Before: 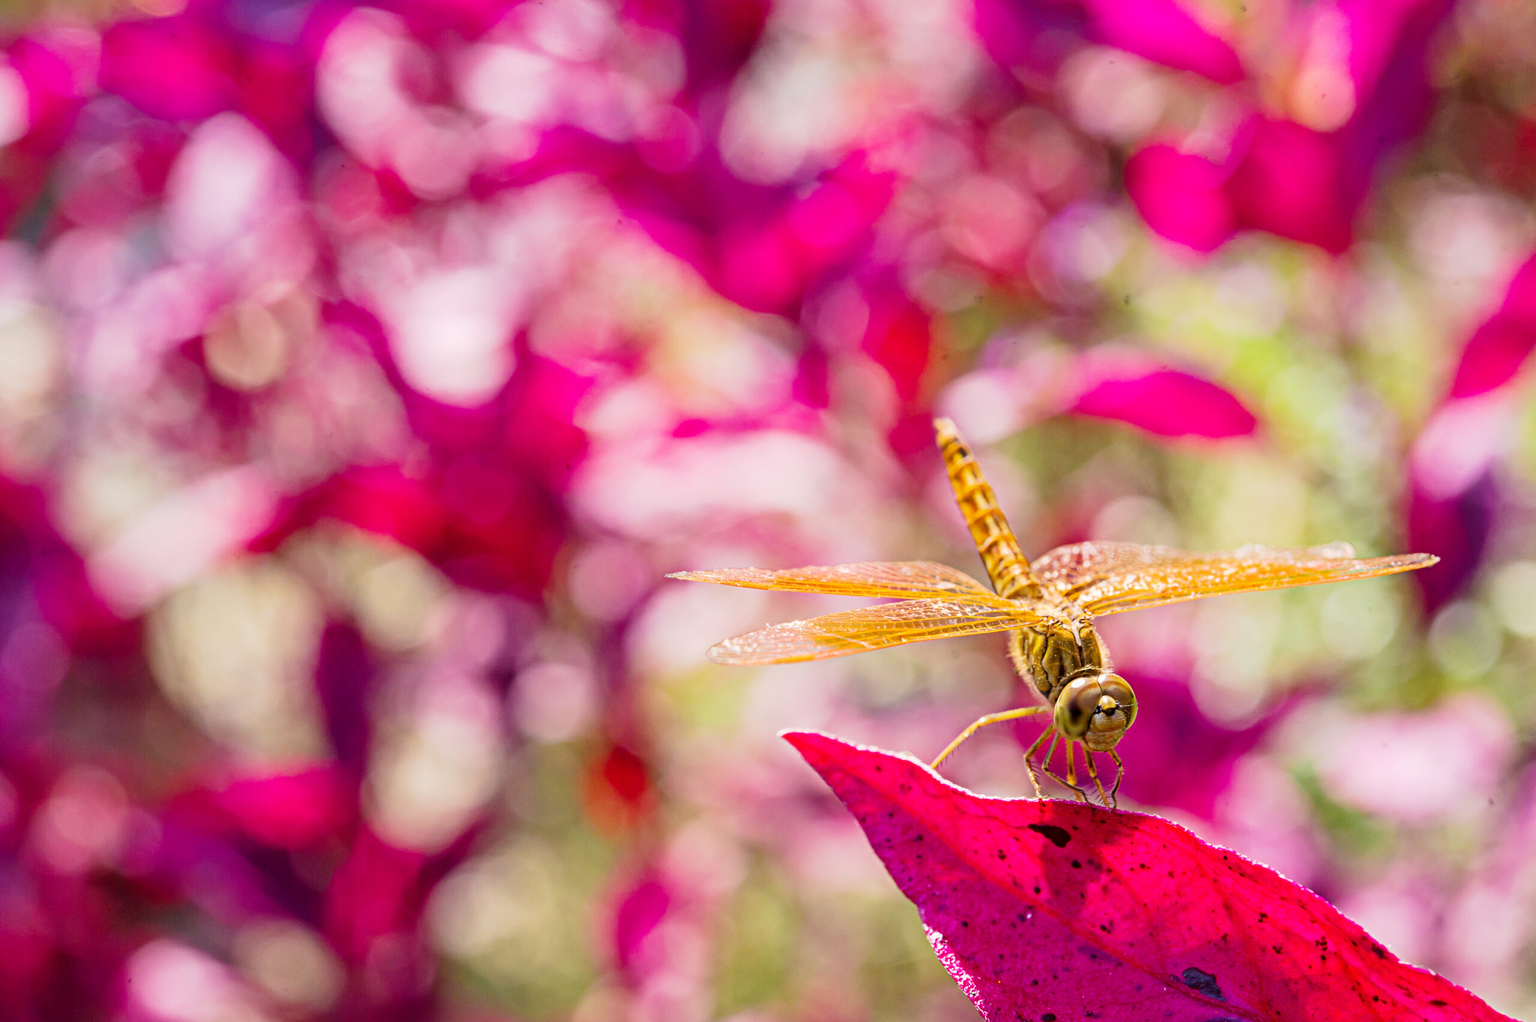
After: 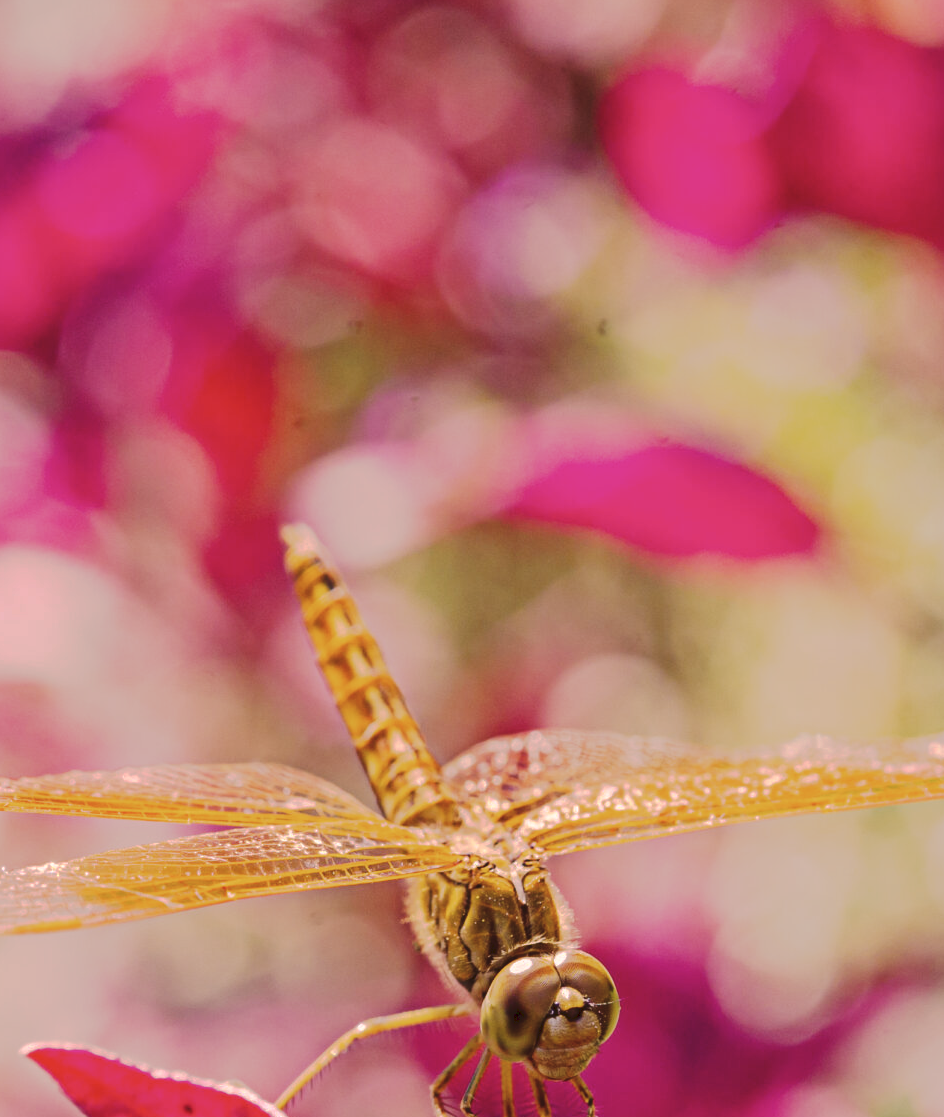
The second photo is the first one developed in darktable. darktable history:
tone curve: curves: ch0 [(0, 0) (0.003, 0.098) (0.011, 0.099) (0.025, 0.103) (0.044, 0.114) (0.069, 0.13) (0.1, 0.142) (0.136, 0.161) (0.177, 0.189) (0.224, 0.224) (0.277, 0.266) (0.335, 0.32) (0.399, 0.38) (0.468, 0.45) (0.543, 0.522) (0.623, 0.598) (0.709, 0.669) (0.801, 0.731) (0.898, 0.786) (1, 1)], preserve colors none
crop and rotate: left 49.86%, top 10.145%, right 13.259%, bottom 24.217%
color correction: highlights a* 10.2, highlights b* 9.71, shadows a* 9.15, shadows b* 7.61, saturation 0.787
